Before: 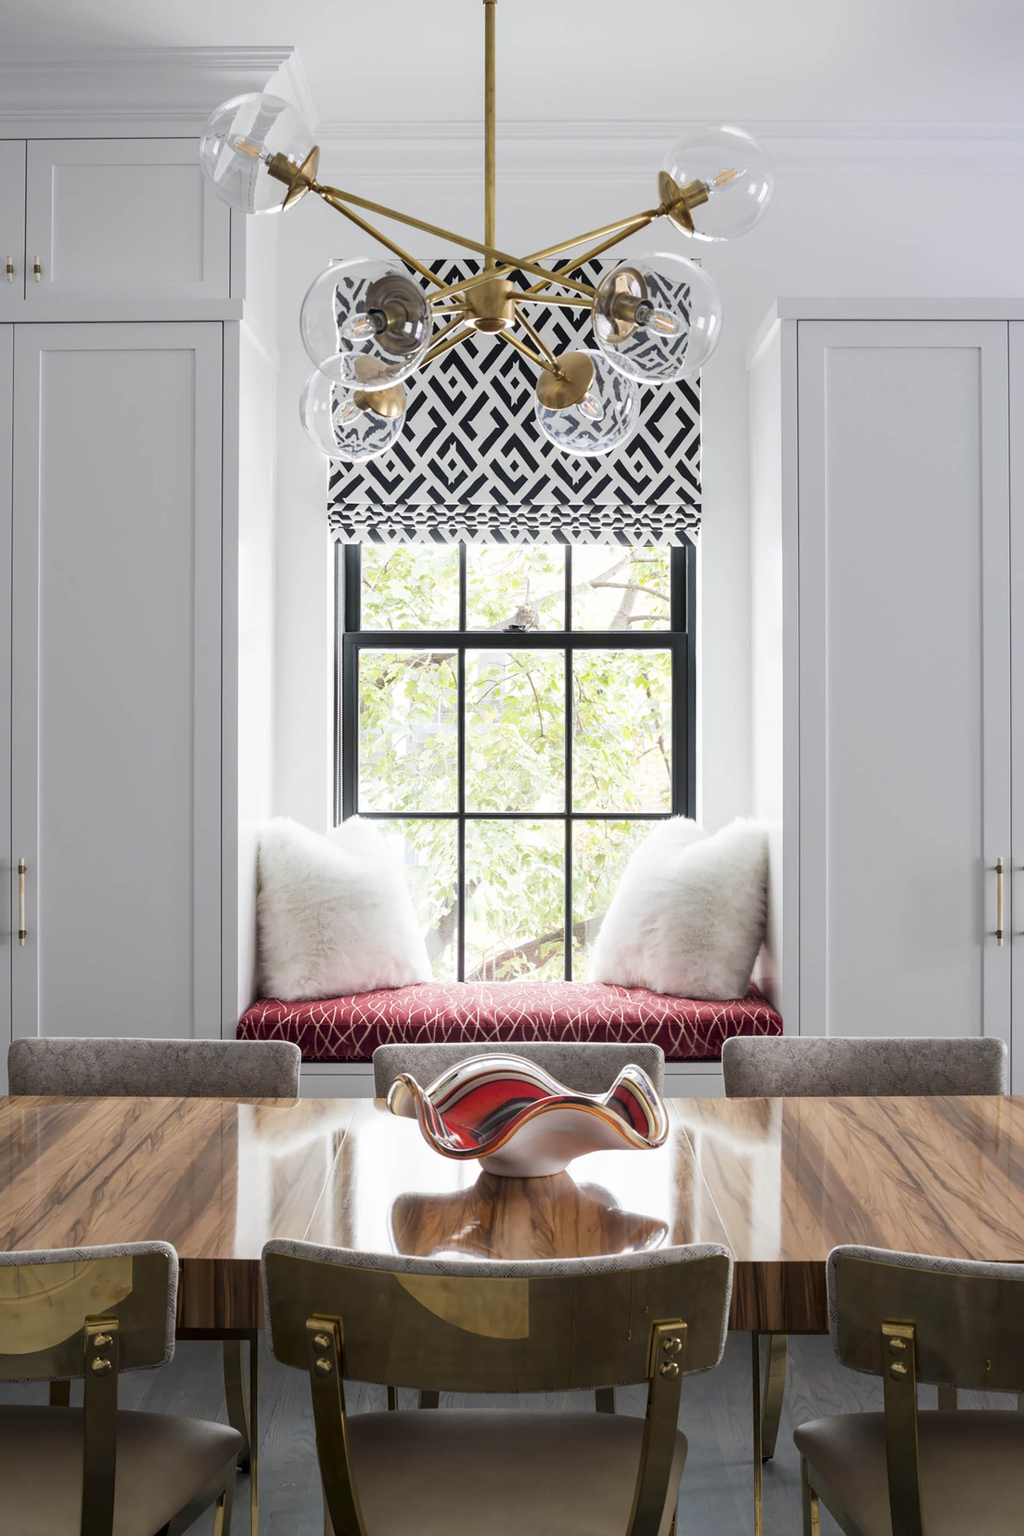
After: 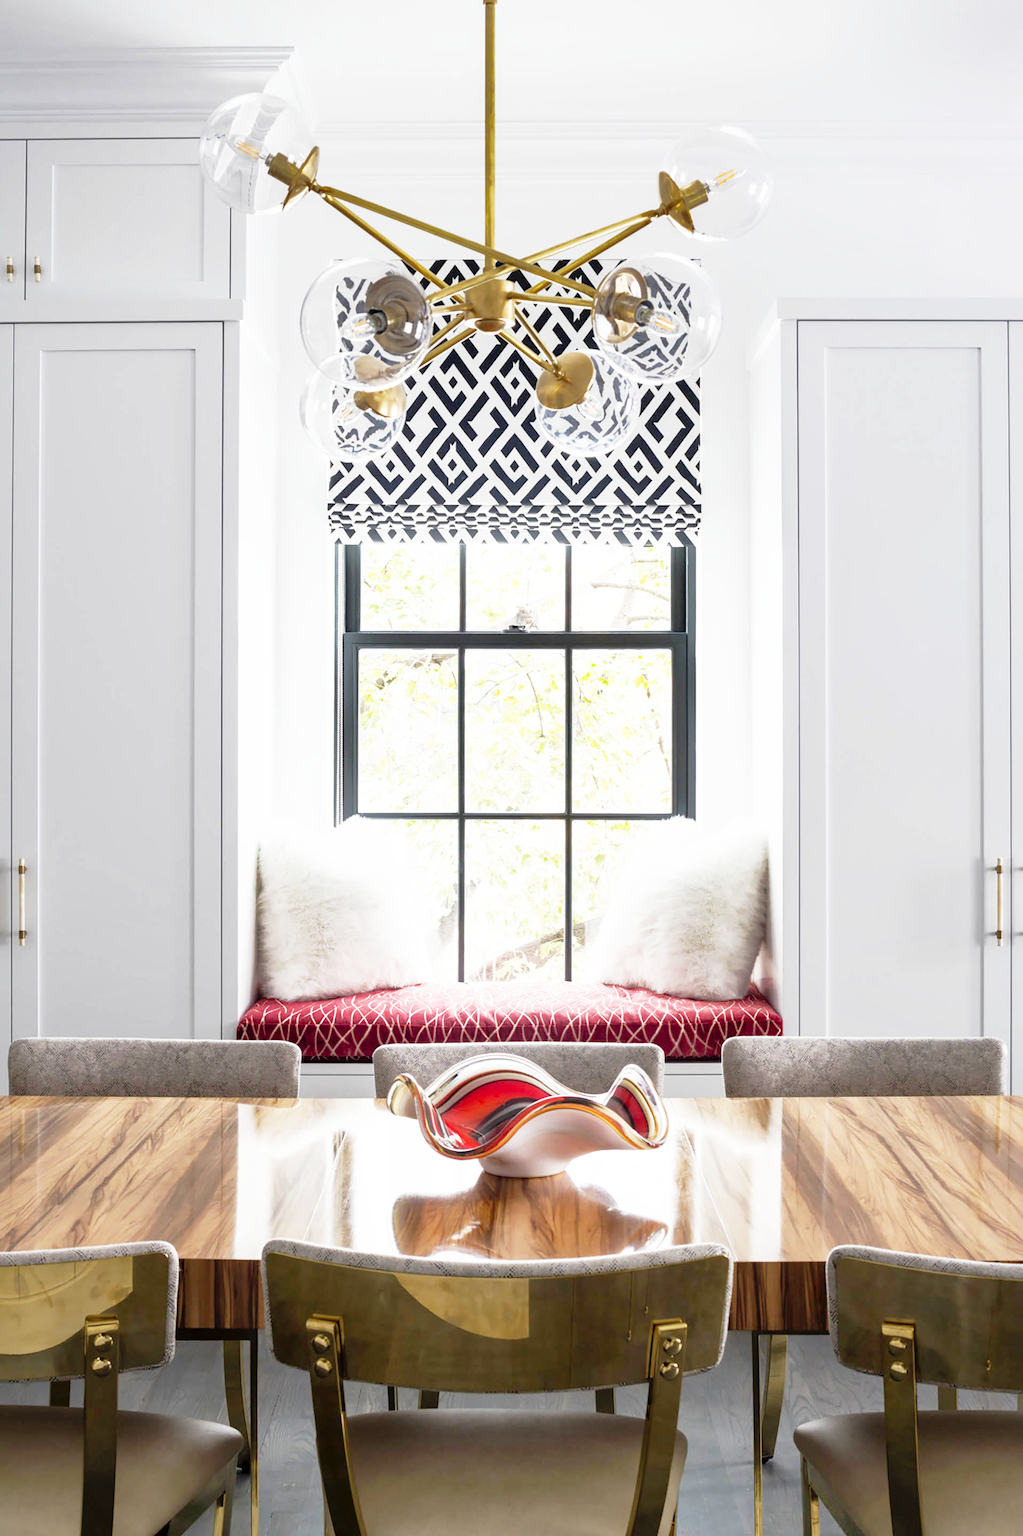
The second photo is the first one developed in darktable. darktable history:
tone equalizer: on, module defaults
shadows and highlights: on, module defaults
base curve: curves: ch0 [(0, 0) (0.012, 0.01) (0.073, 0.168) (0.31, 0.711) (0.645, 0.957) (1, 1)], preserve colors none
